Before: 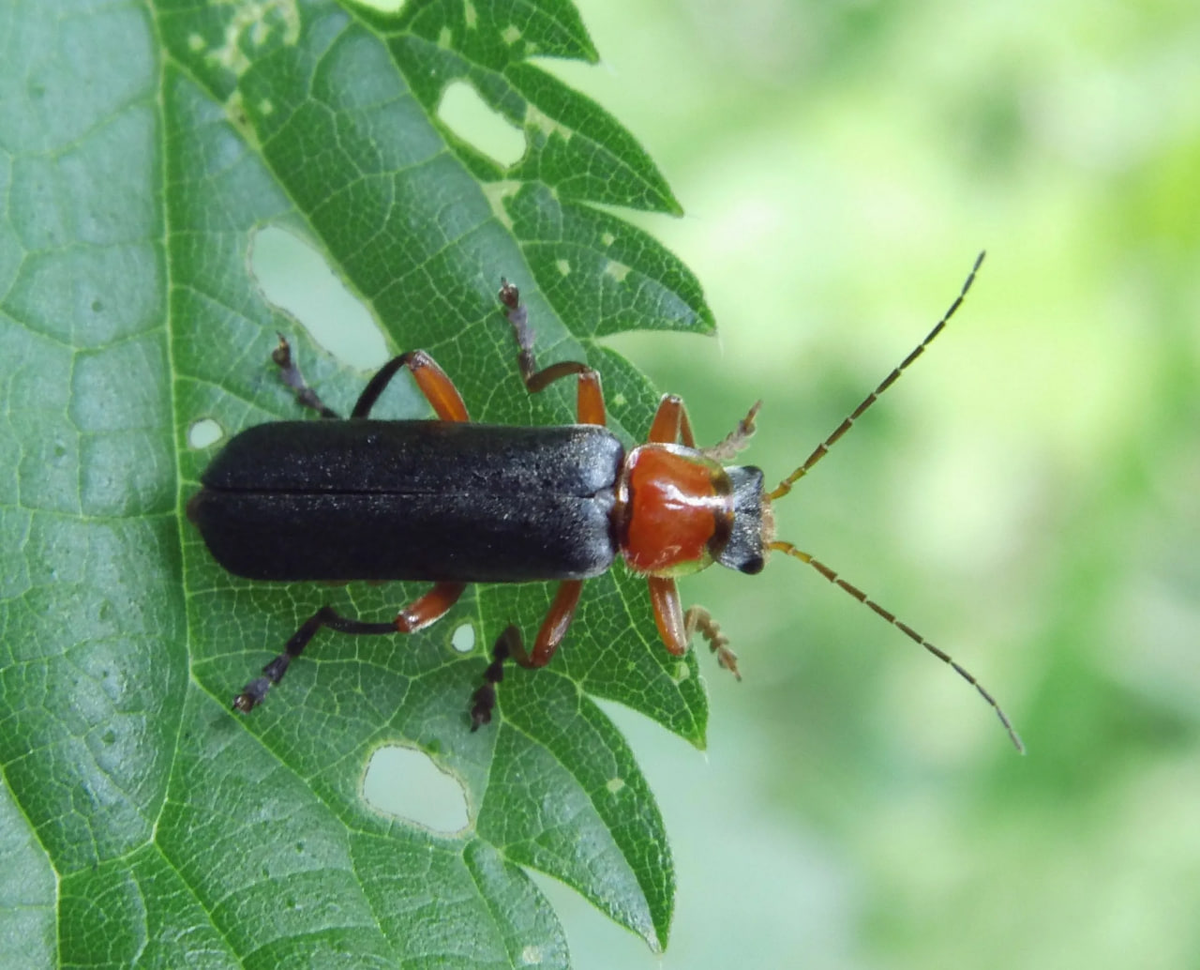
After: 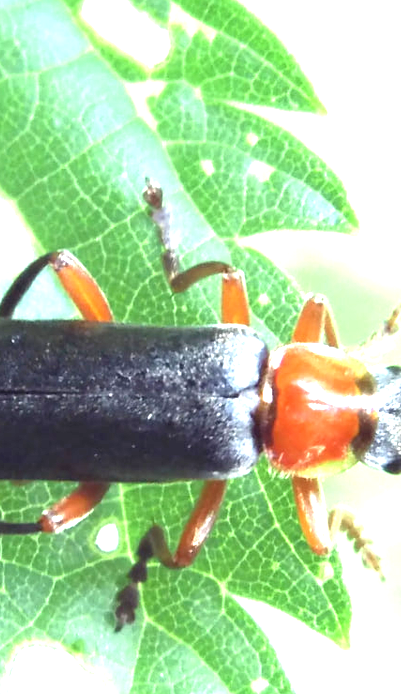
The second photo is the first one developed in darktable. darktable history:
shadows and highlights: radius 110.3, shadows 51.31, white point adjustment 8.98, highlights -3.79, soften with gaussian
crop and rotate: left 29.695%, top 10.365%, right 36.829%, bottom 18.017%
exposure: black level correction 0.001, exposure 1.731 EV, compensate exposure bias true, compensate highlight preservation false
